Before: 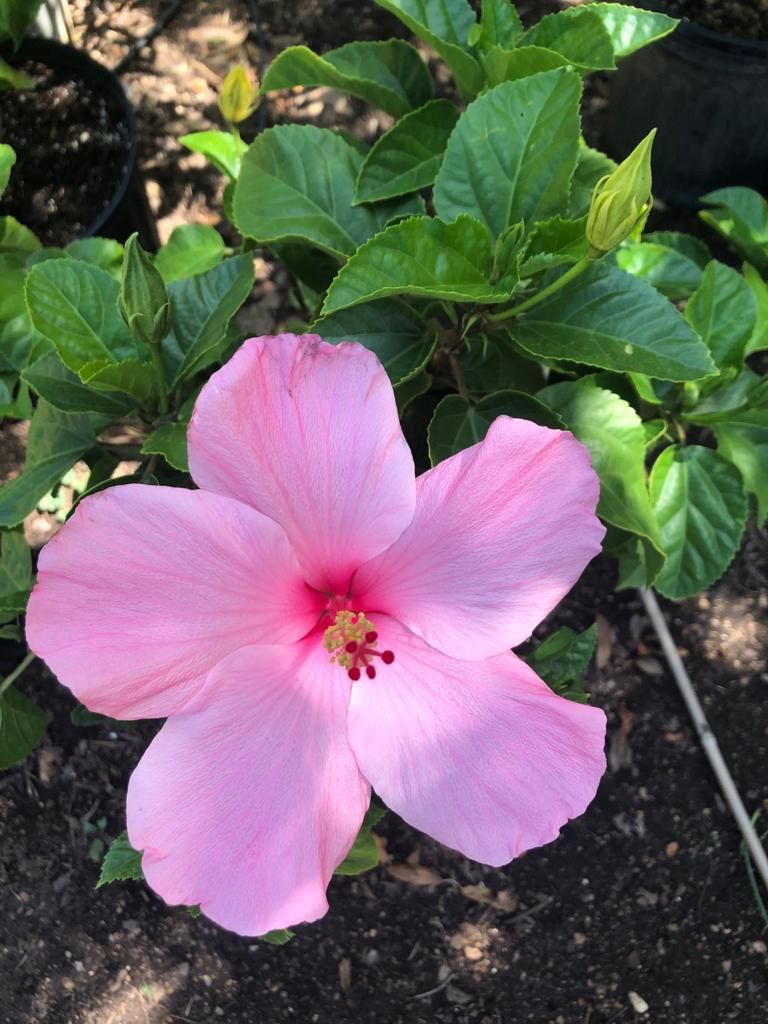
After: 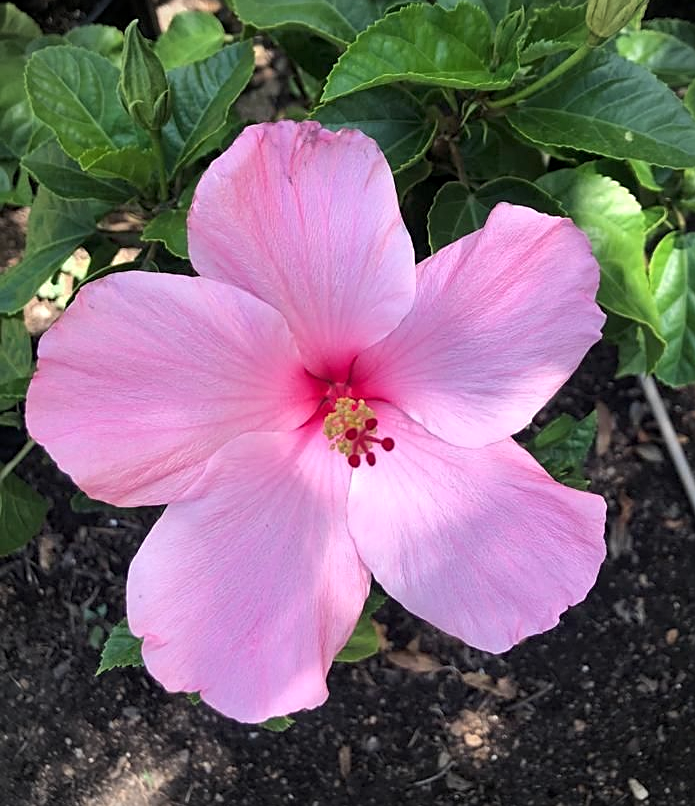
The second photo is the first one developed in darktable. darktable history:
local contrast: highlights 103%, shadows 99%, detail 120%, midtone range 0.2
sharpen: on, module defaults
vignetting: fall-off radius 64.23%, brightness -0.295, unbound false
exposure: black level correction 0.001, compensate highlight preservation false
crop: top 20.888%, right 9.433%, bottom 0.331%
